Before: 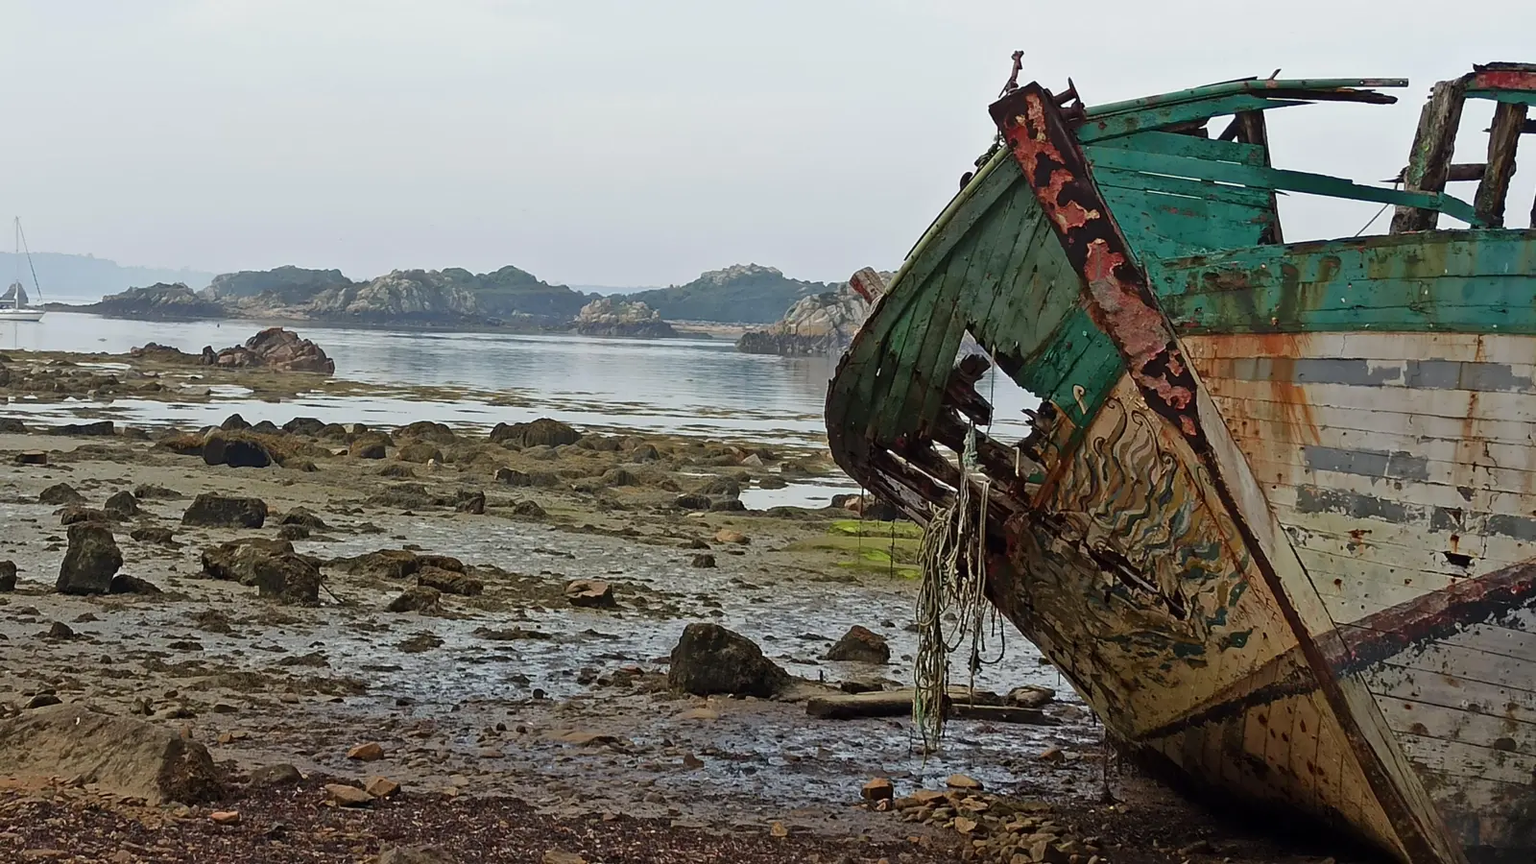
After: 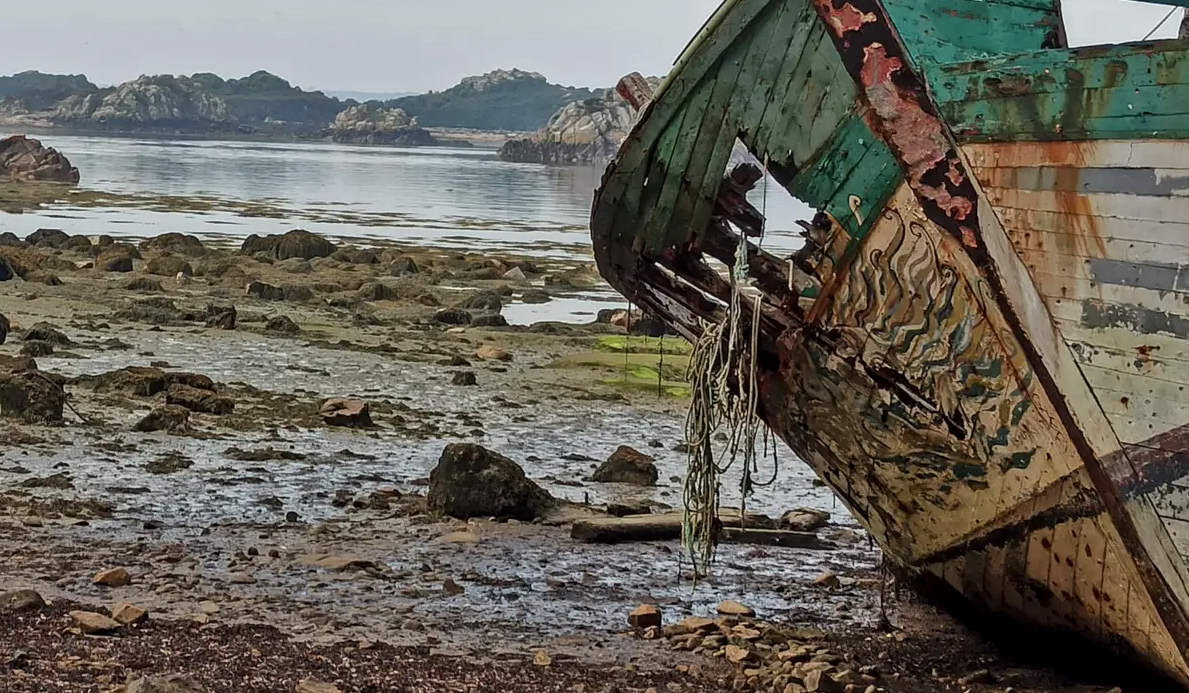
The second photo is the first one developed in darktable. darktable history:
shadows and highlights: soften with gaussian
local contrast: on, module defaults
crop: left 16.832%, top 22.994%, right 8.809%
contrast brightness saturation: saturation -0.05
